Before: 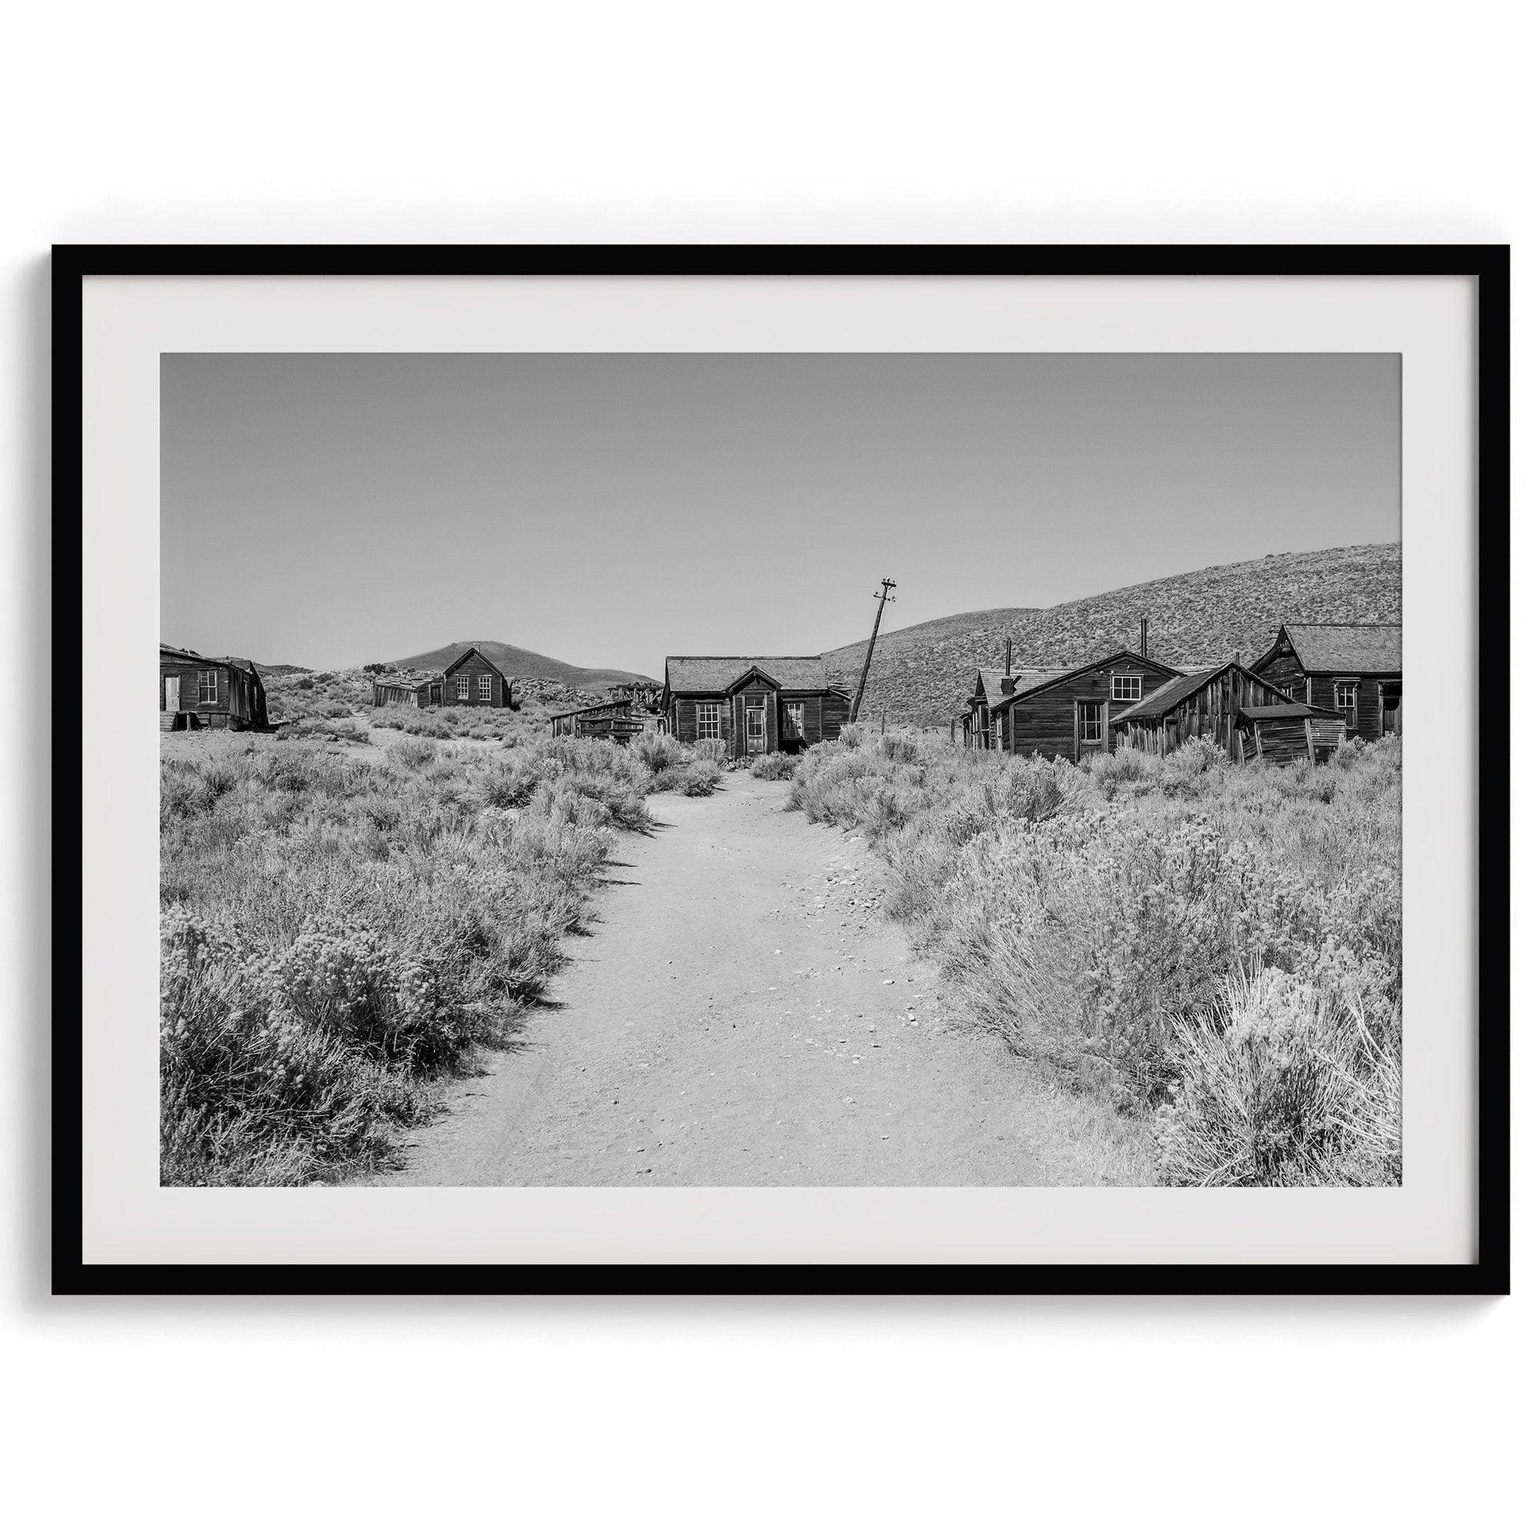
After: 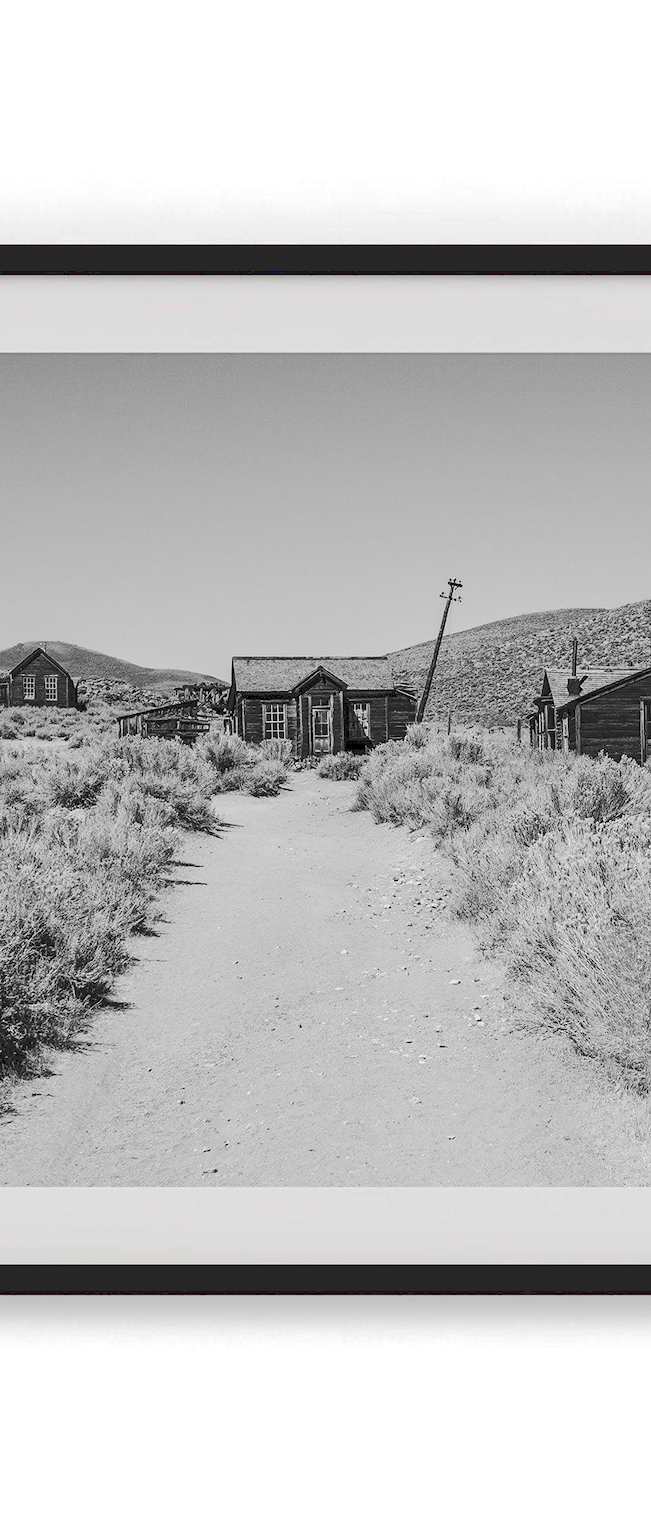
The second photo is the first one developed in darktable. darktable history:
crop: left 28.286%, right 29.278%
exposure: black level correction 0.001, compensate highlight preservation false
tone curve: curves: ch0 [(0, 0) (0.003, 0.15) (0.011, 0.151) (0.025, 0.15) (0.044, 0.15) (0.069, 0.151) (0.1, 0.153) (0.136, 0.16) (0.177, 0.183) (0.224, 0.21) (0.277, 0.253) (0.335, 0.309) (0.399, 0.389) (0.468, 0.479) (0.543, 0.58) (0.623, 0.677) (0.709, 0.747) (0.801, 0.808) (0.898, 0.87) (1, 1)], color space Lab, linked channels, preserve colors none
